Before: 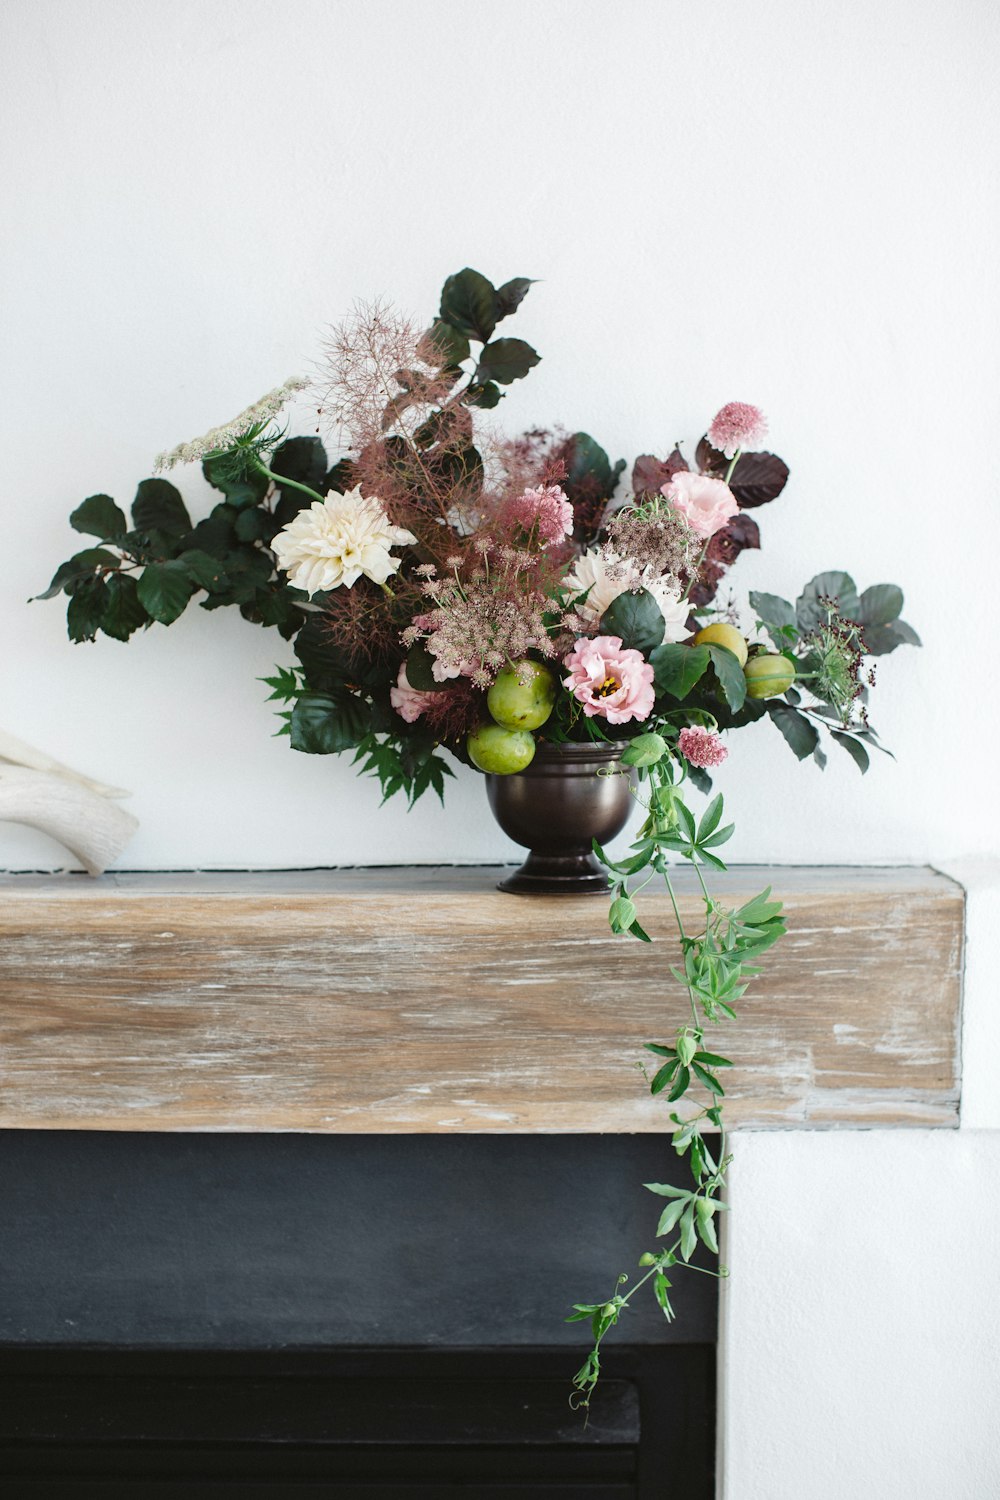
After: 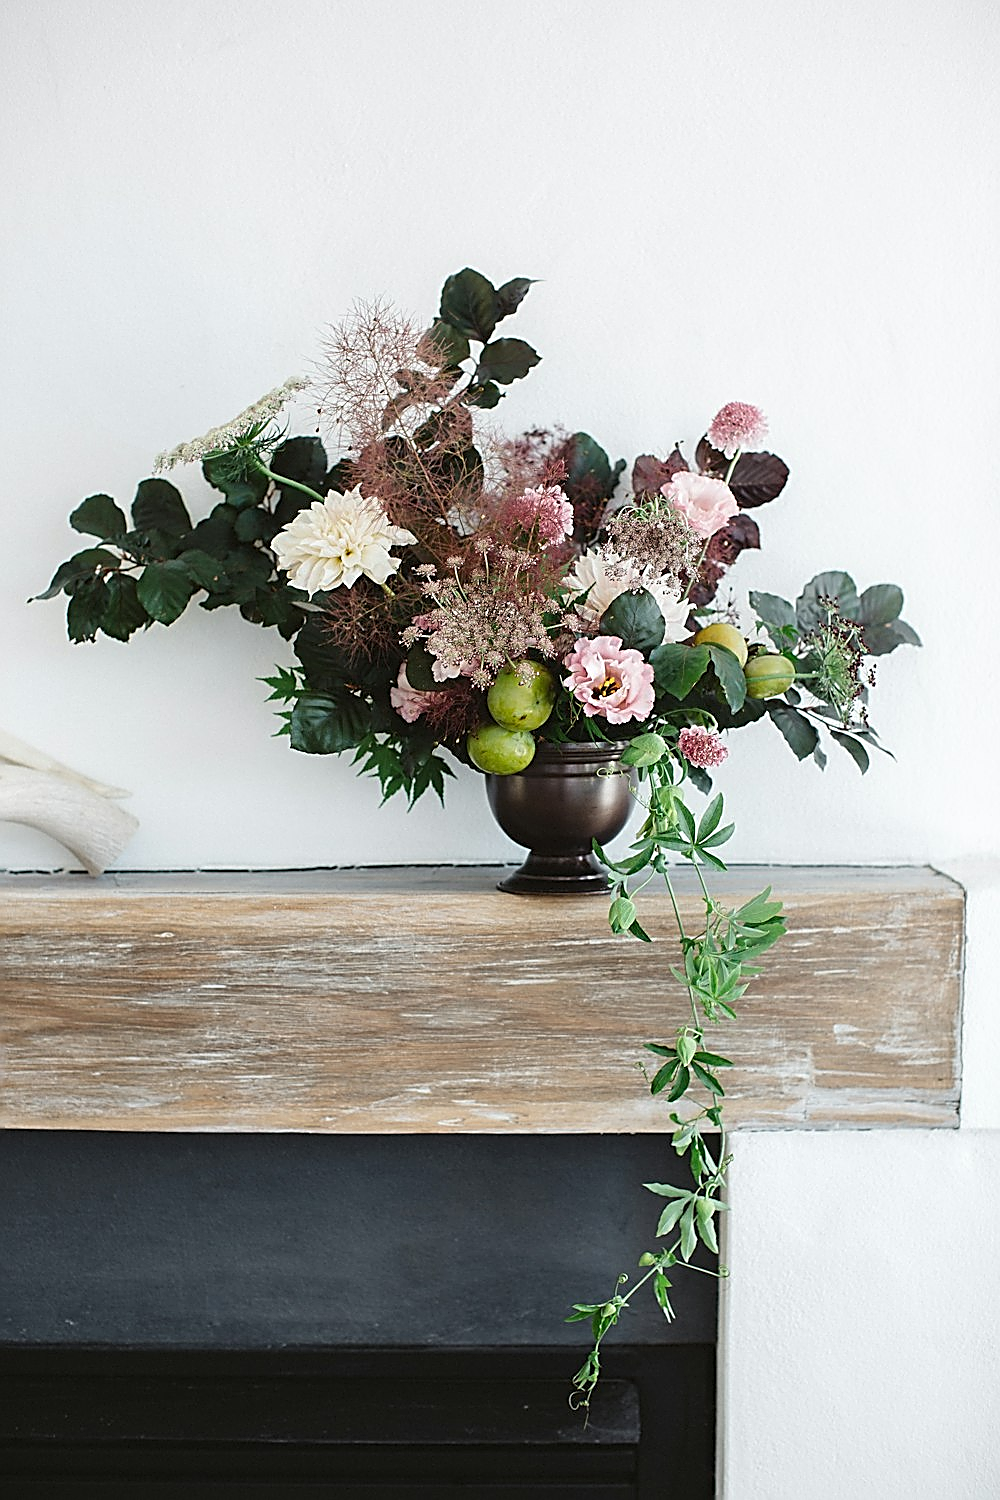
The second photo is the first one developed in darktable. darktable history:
sharpen: radius 1.725, amount 1.31
